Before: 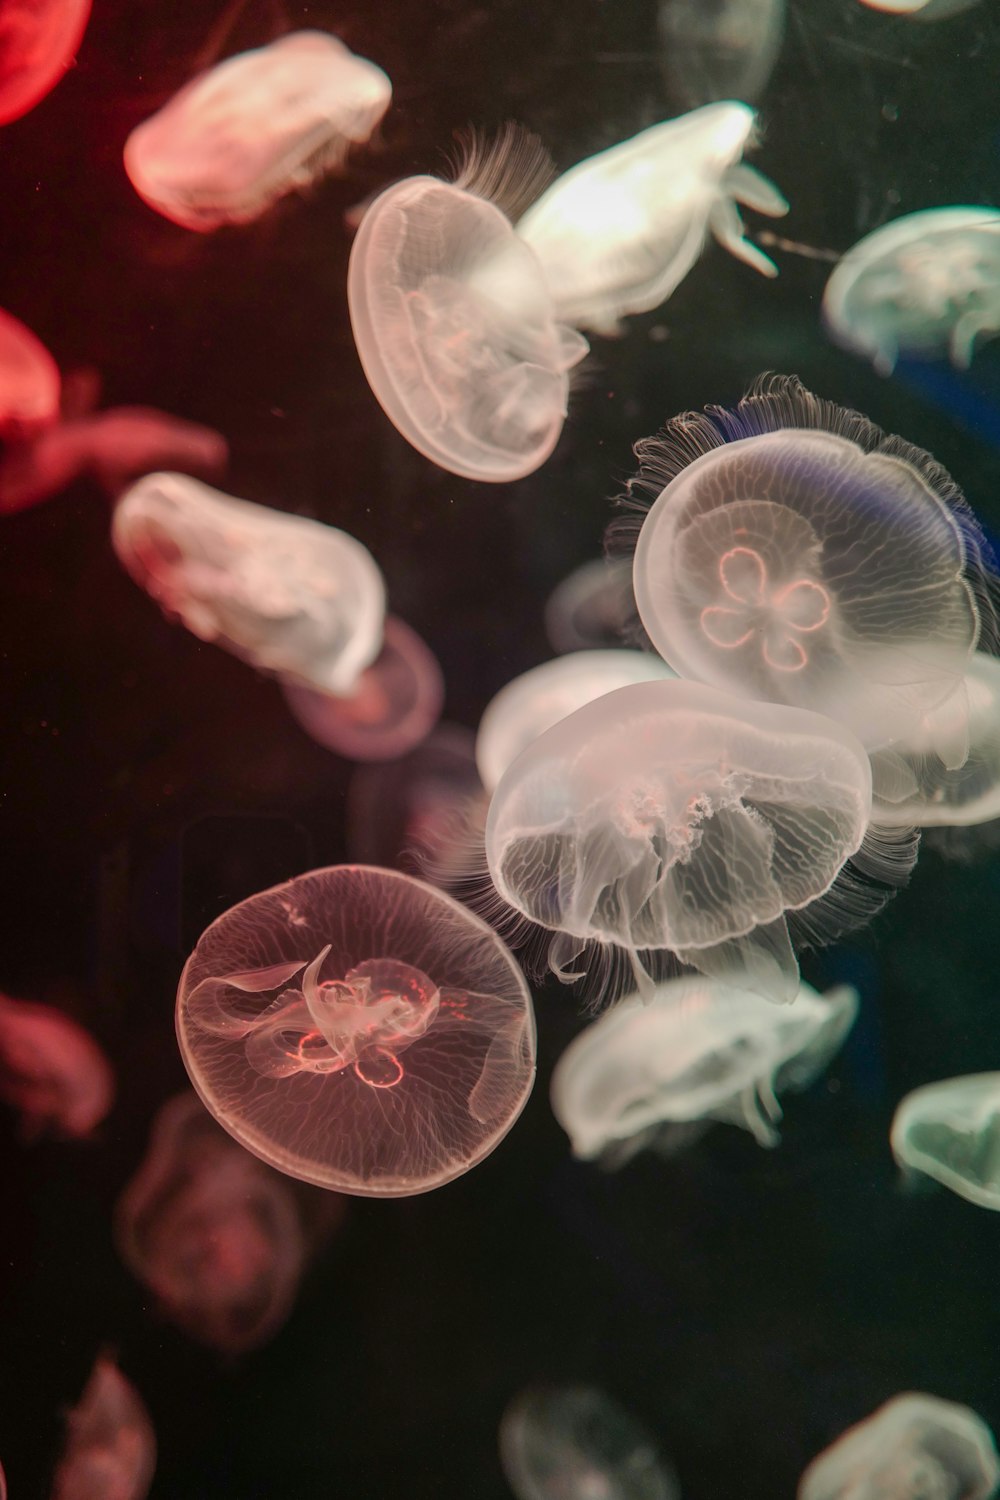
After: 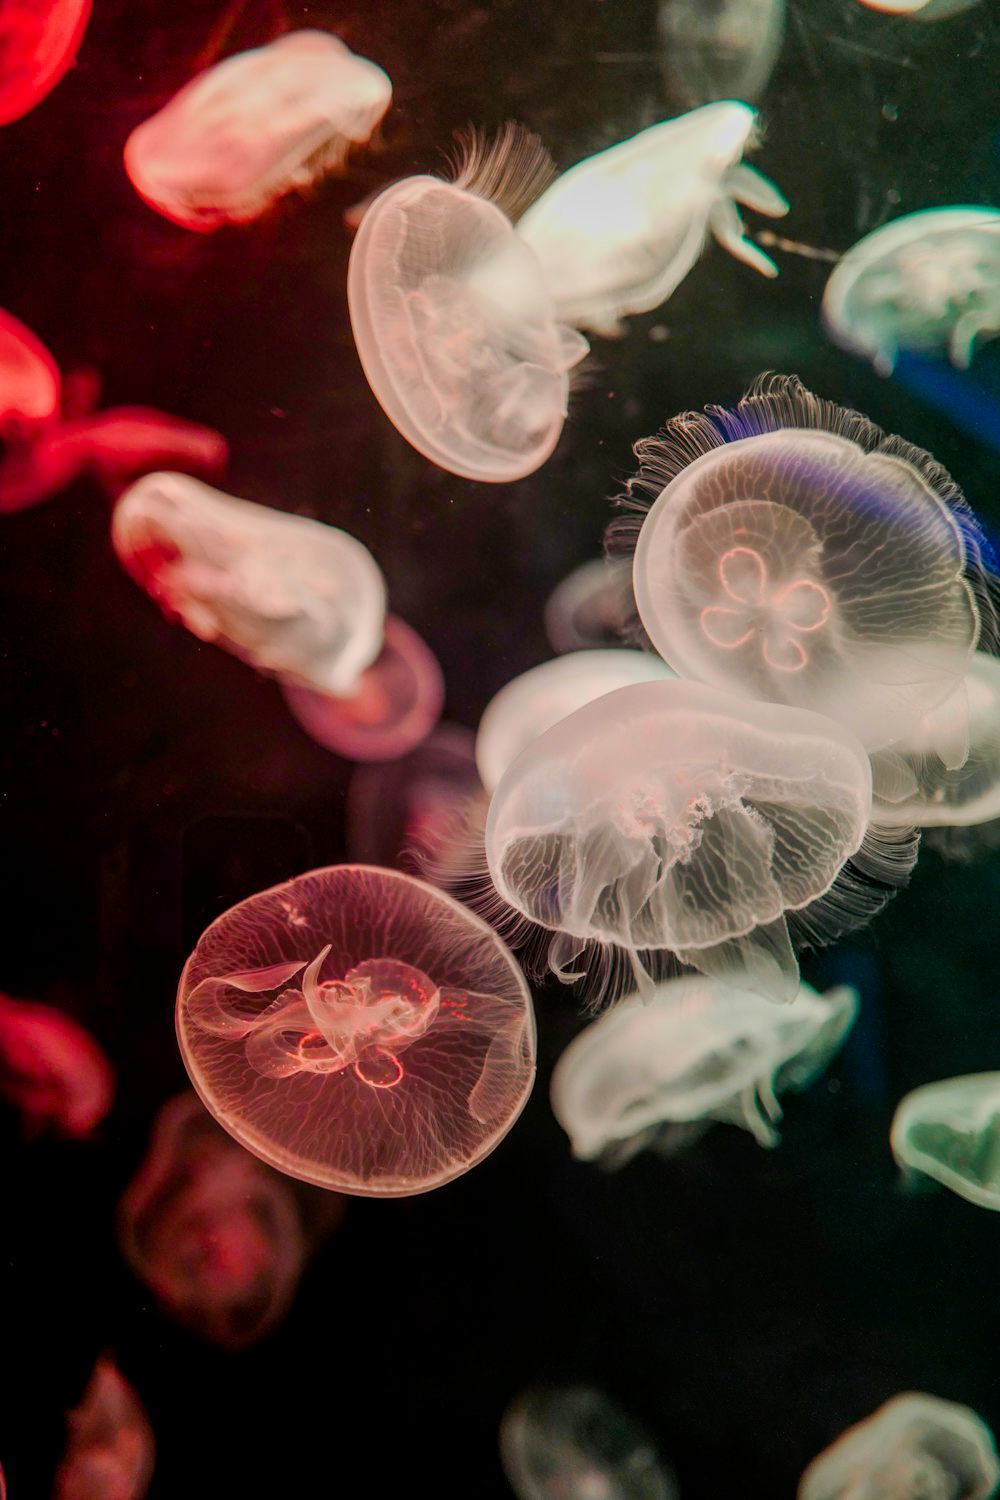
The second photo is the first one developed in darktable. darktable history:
filmic rgb: black relative exposure -7.65 EV, white relative exposure 4.56 EV, hardness 3.61, color science v6 (2022)
local contrast: on, module defaults
tone equalizer: on, module defaults
color balance rgb: perceptual saturation grading › global saturation 25%, perceptual saturation grading › highlights -50%, perceptual saturation grading › shadows 30%, perceptual brilliance grading › global brilliance 12%, global vibrance 20%
color zones: curves: ch1 [(0.25, 0.5) (0.747, 0.71)]
graduated density: rotation -180°, offset 27.42
